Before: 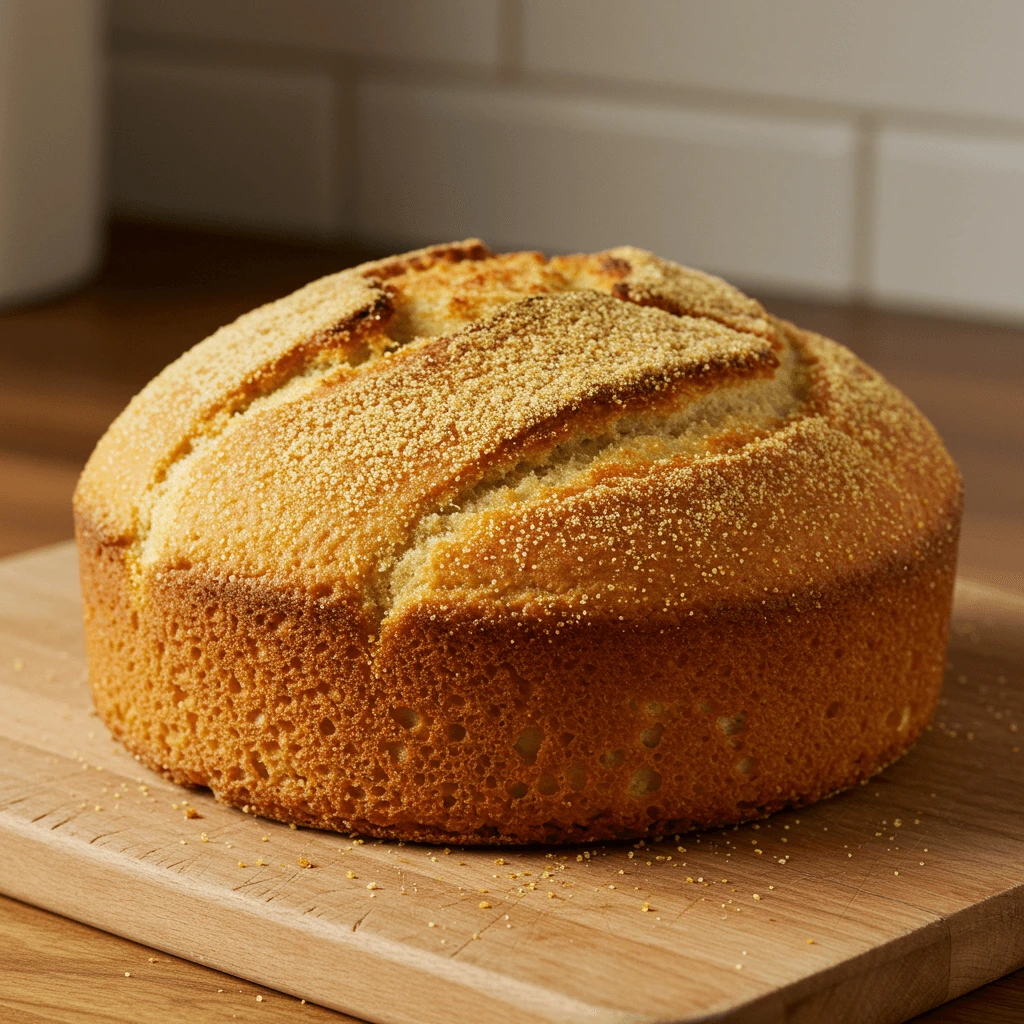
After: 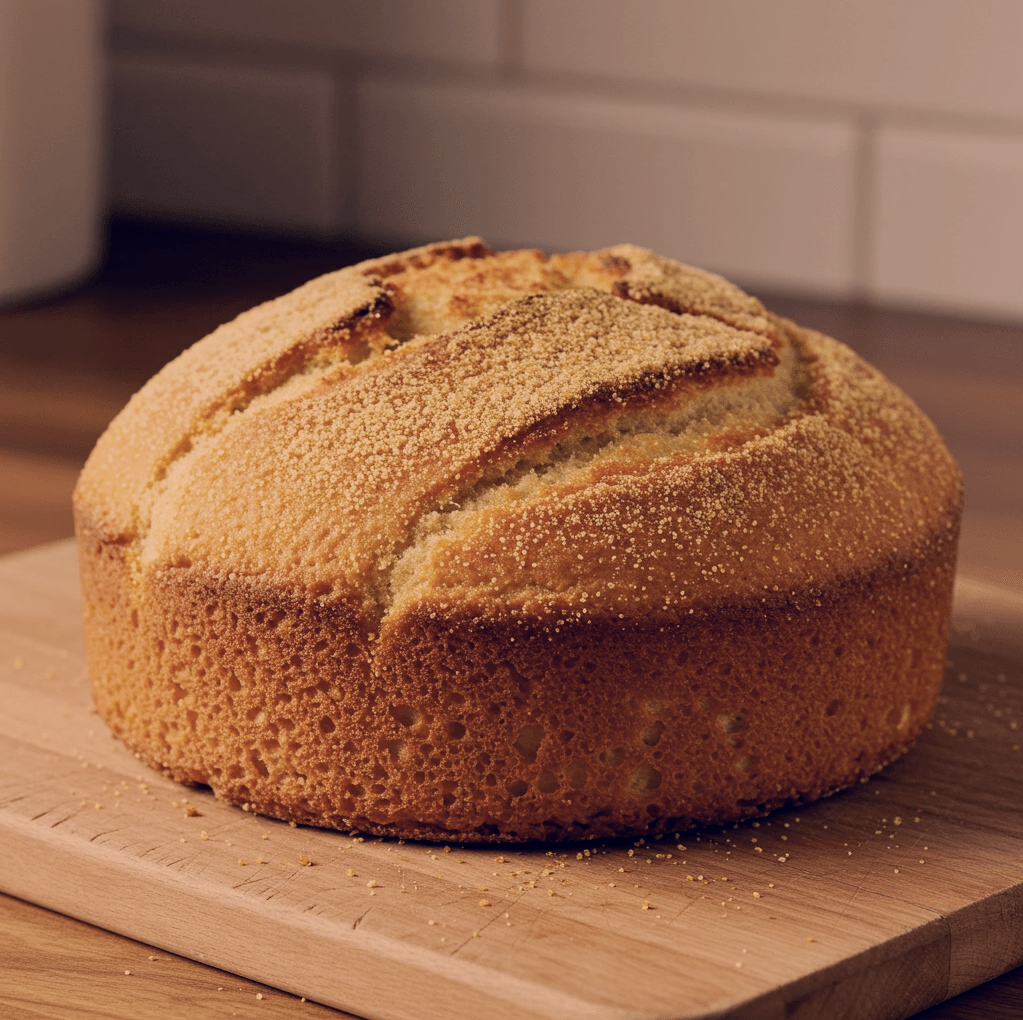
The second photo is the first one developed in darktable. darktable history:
crop: top 0.22%, bottom 0.135%
color correction: highlights a* 19.85, highlights b* 26.99, shadows a* 3.42, shadows b* -17.13, saturation 0.726
filmic rgb: black relative exposure -7.99 EV, white relative exposure 4.05 EV, threshold 5.98 EV, hardness 4.15, contrast 0.917, enable highlight reconstruction true
